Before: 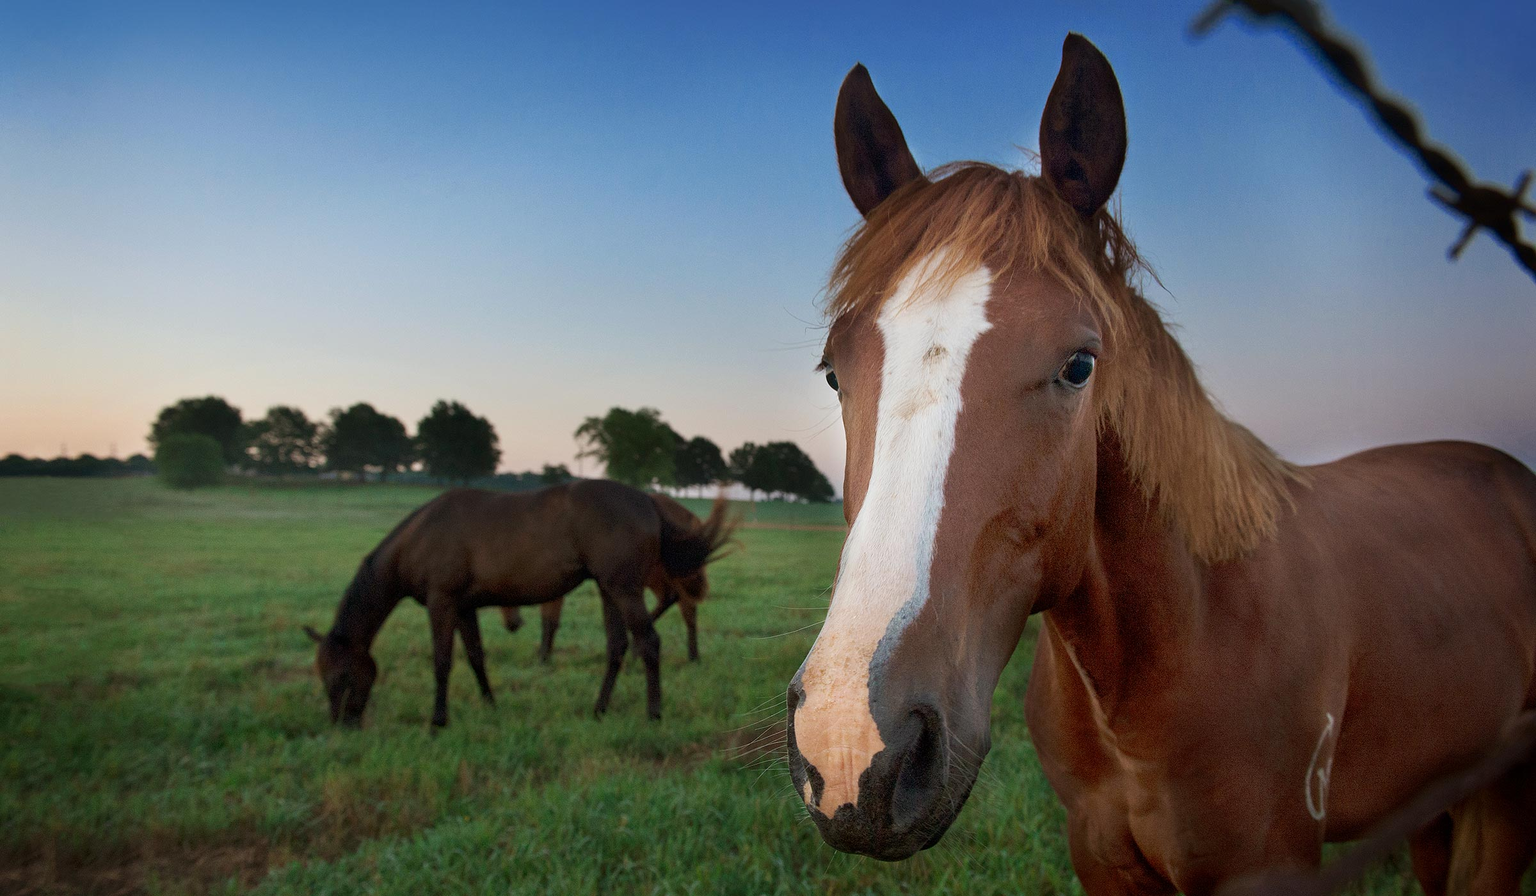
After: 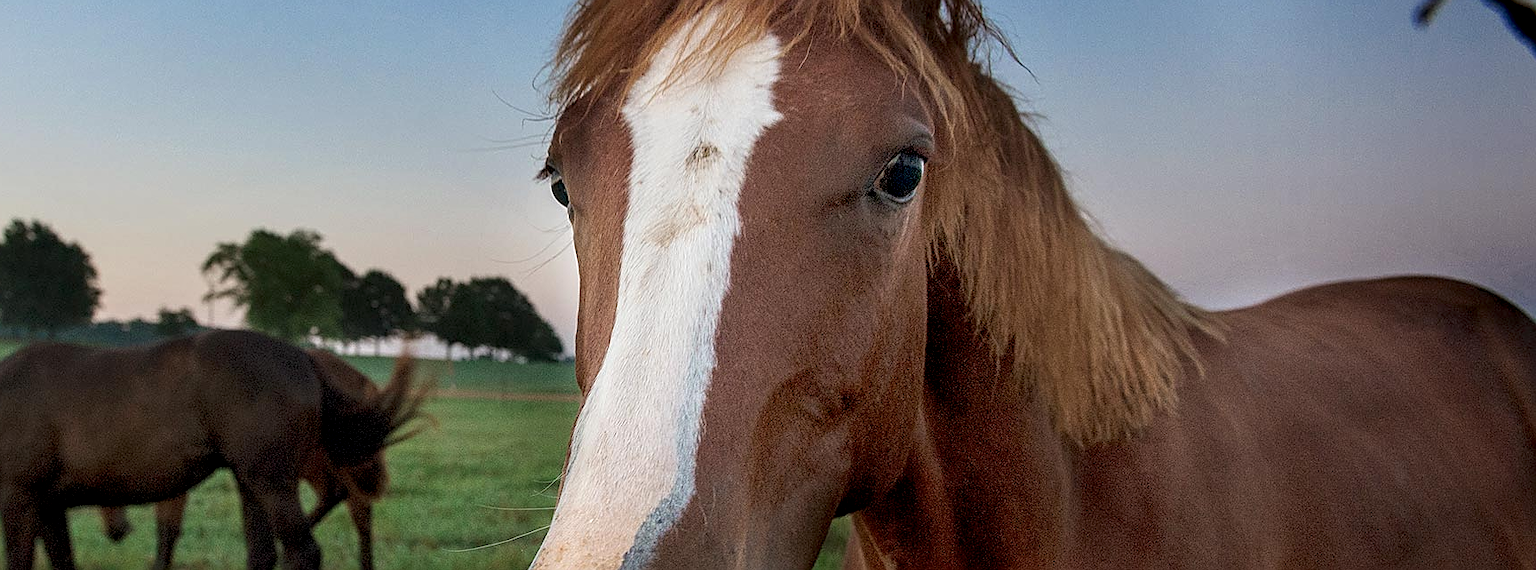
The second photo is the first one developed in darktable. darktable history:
local contrast: highlights 40%, shadows 60%, detail 136%, midtone range 0.514
crop and rotate: left 27.938%, top 27.046%, bottom 27.046%
sharpen: on, module defaults
